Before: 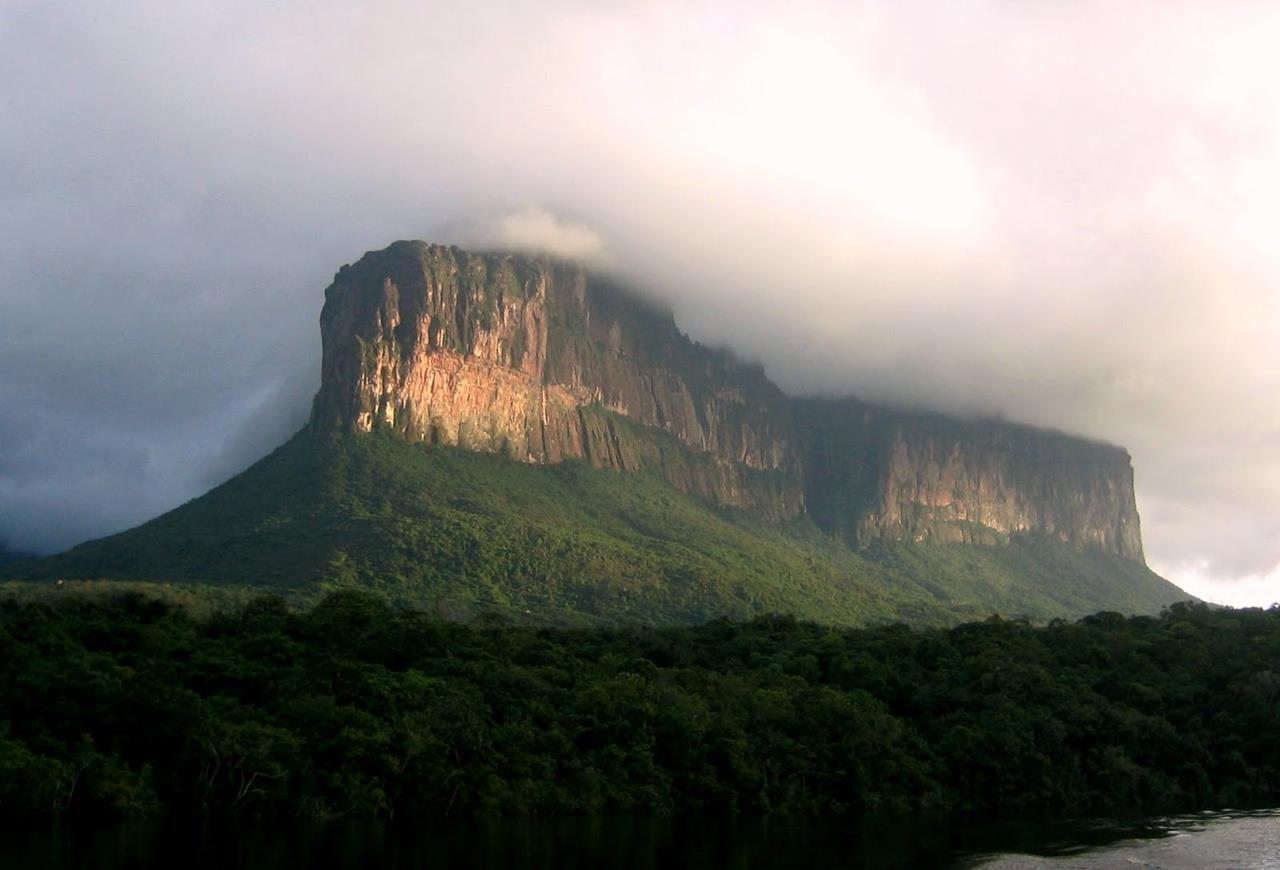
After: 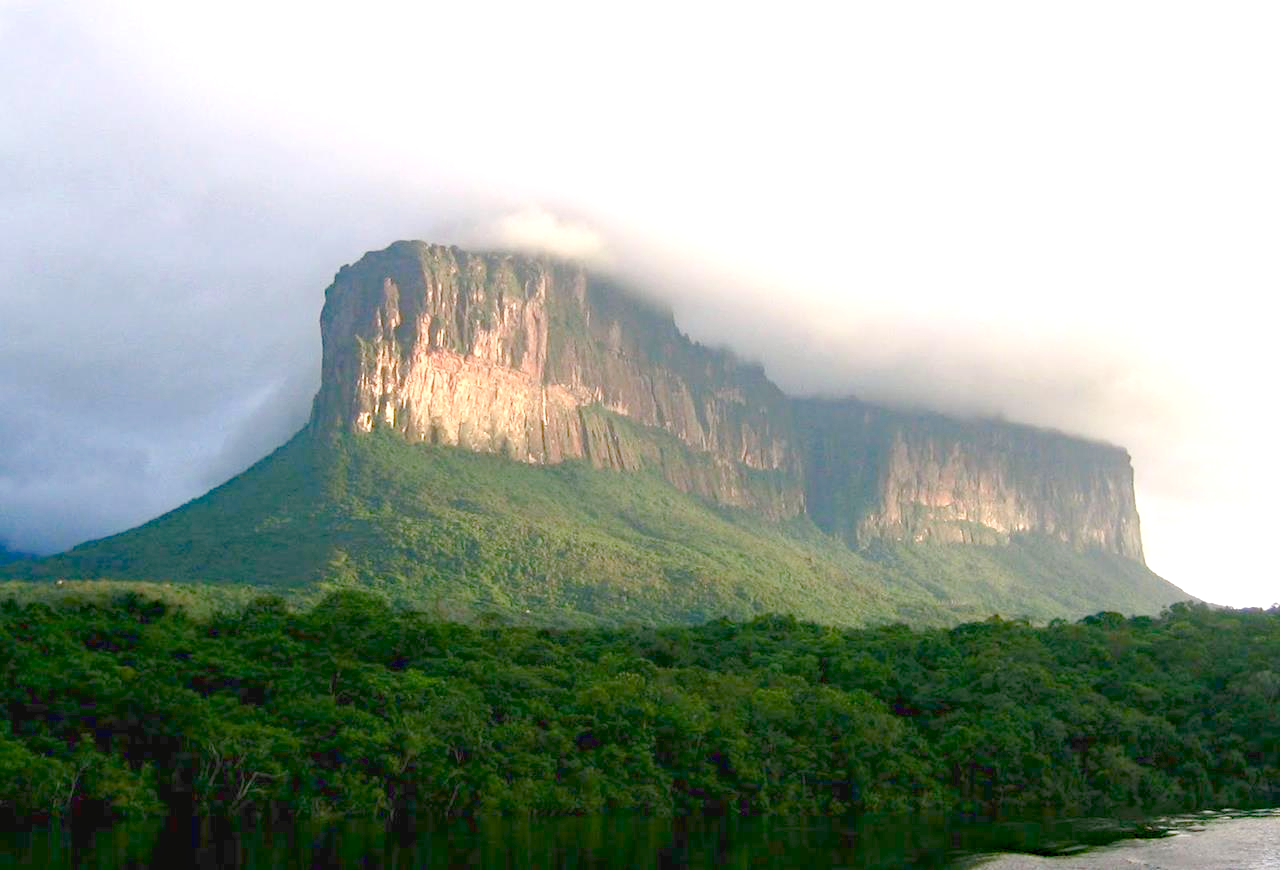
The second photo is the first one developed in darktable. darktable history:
haze removal: compatibility mode true, adaptive false
exposure: black level correction 0, exposure 1.9 EV, compensate highlight preservation false
color balance rgb: shadows lift › chroma 1%, shadows lift › hue 113°, highlights gain › chroma 0.2%, highlights gain › hue 333°, perceptual saturation grading › global saturation 20%, perceptual saturation grading › highlights -50%, perceptual saturation grading › shadows 25%, contrast -30%
